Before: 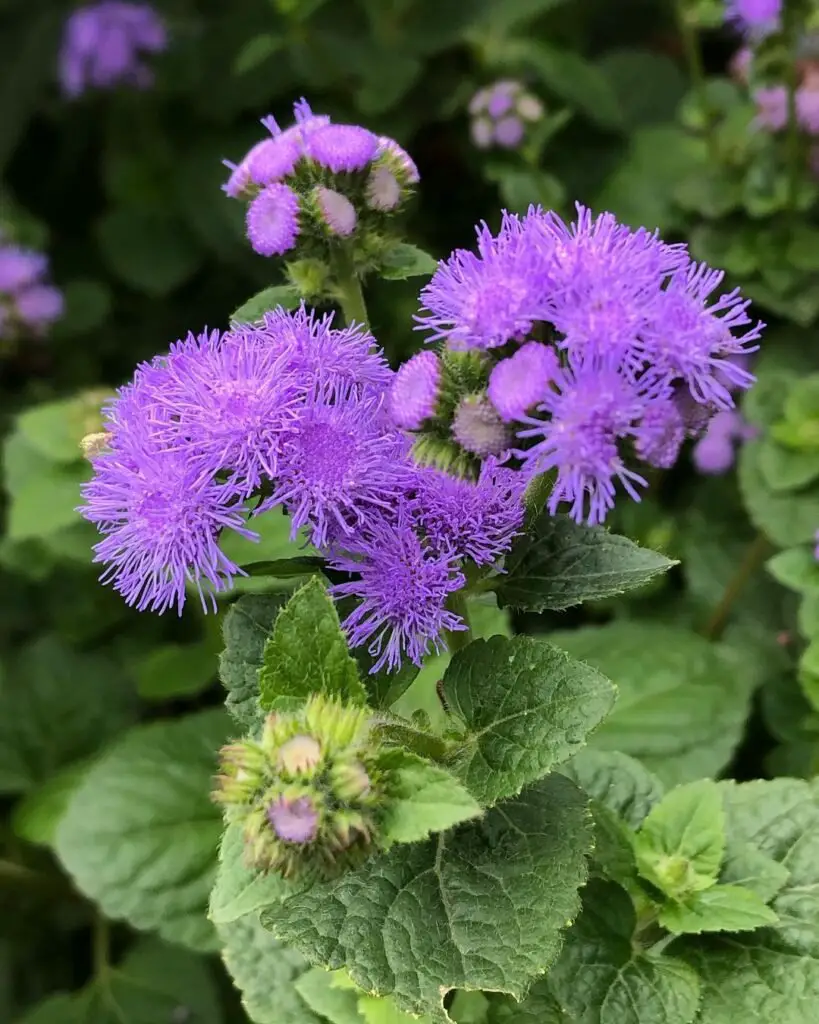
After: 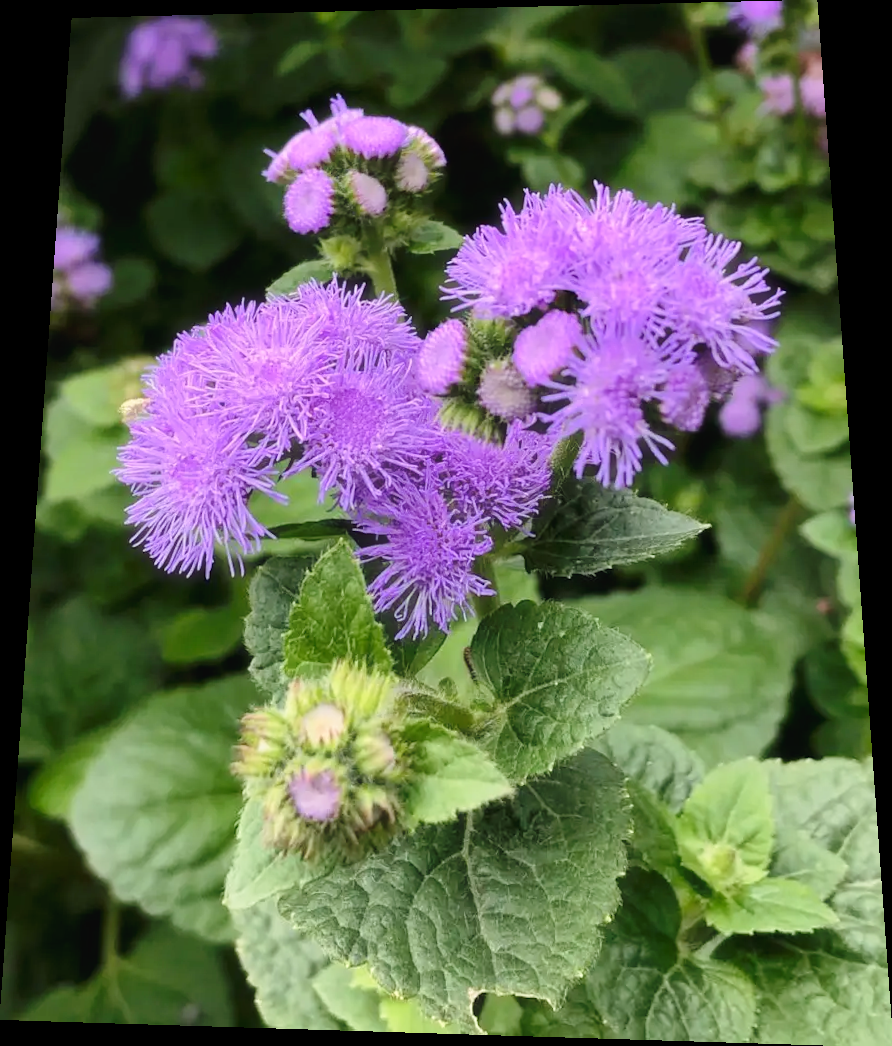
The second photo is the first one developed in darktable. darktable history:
tone curve: curves: ch0 [(0, 0) (0.003, 0.023) (0.011, 0.025) (0.025, 0.029) (0.044, 0.047) (0.069, 0.079) (0.1, 0.113) (0.136, 0.152) (0.177, 0.199) (0.224, 0.26) (0.277, 0.333) (0.335, 0.404) (0.399, 0.48) (0.468, 0.559) (0.543, 0.635) (0.623, 0.713) (0.709, 0.797) (0.801, 0.879) (0.898, 0.953) (1, 1)], preserve colors none
haze removal: strength -0.09, distance 0.358, compatibility mode true, adaptive false
rotate and perspective: rotation 0.128°, lens shift (vertical) -0.181, lens shift (horizontal) -0.044, shear 0.001, automatic cropping off
